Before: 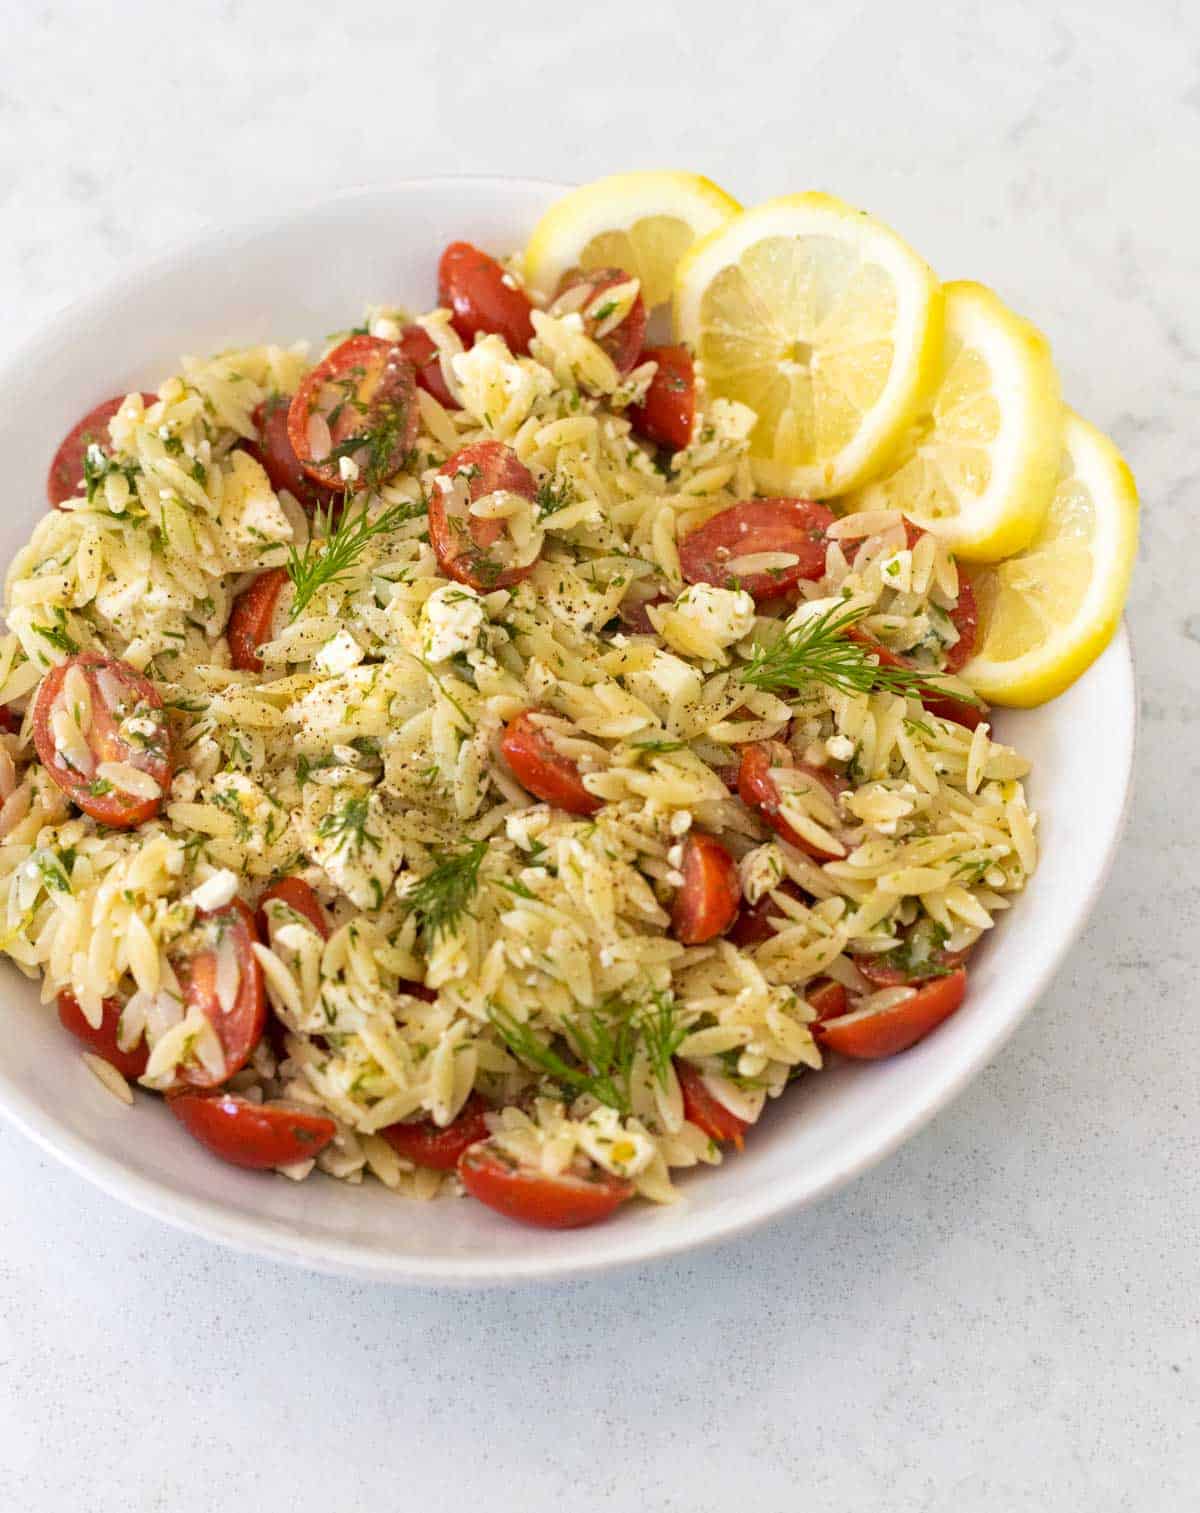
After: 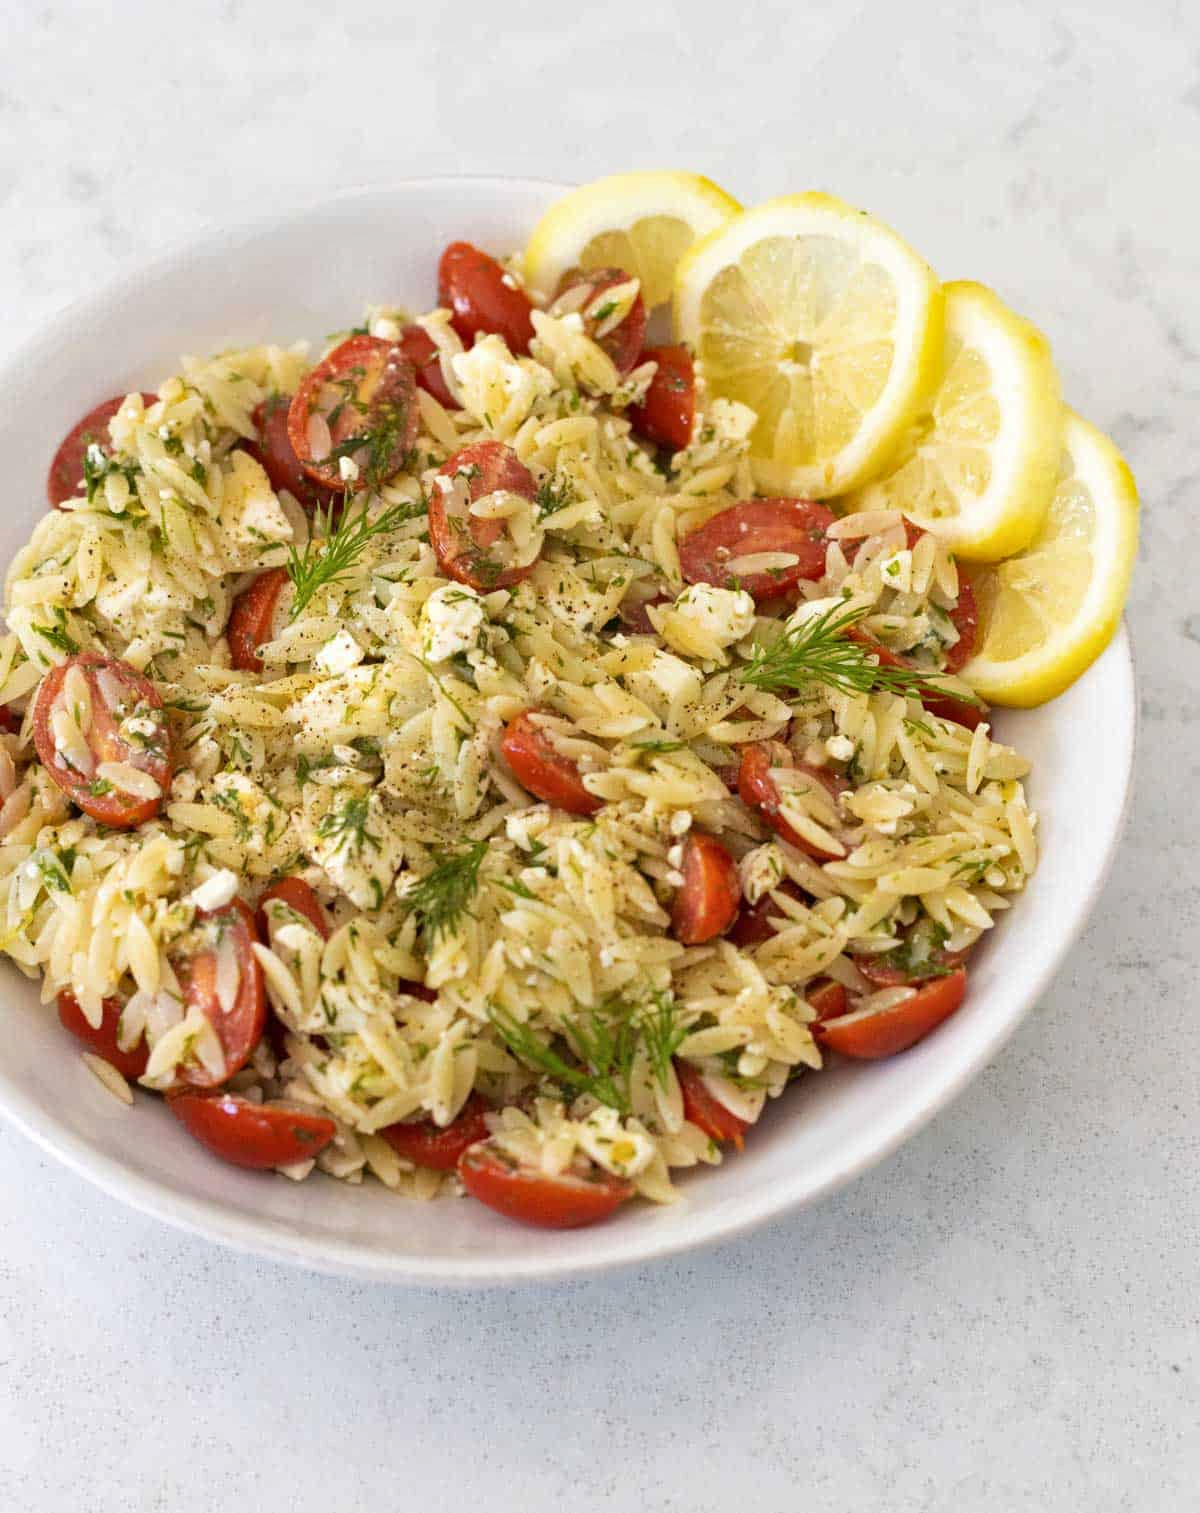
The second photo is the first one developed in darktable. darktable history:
shadows and highlights: radius 125.46, shadows 30.51, highlights -30.51, low approximation 0.01, soften with gaussian
contrast brightness saturation: saturation -0.05
